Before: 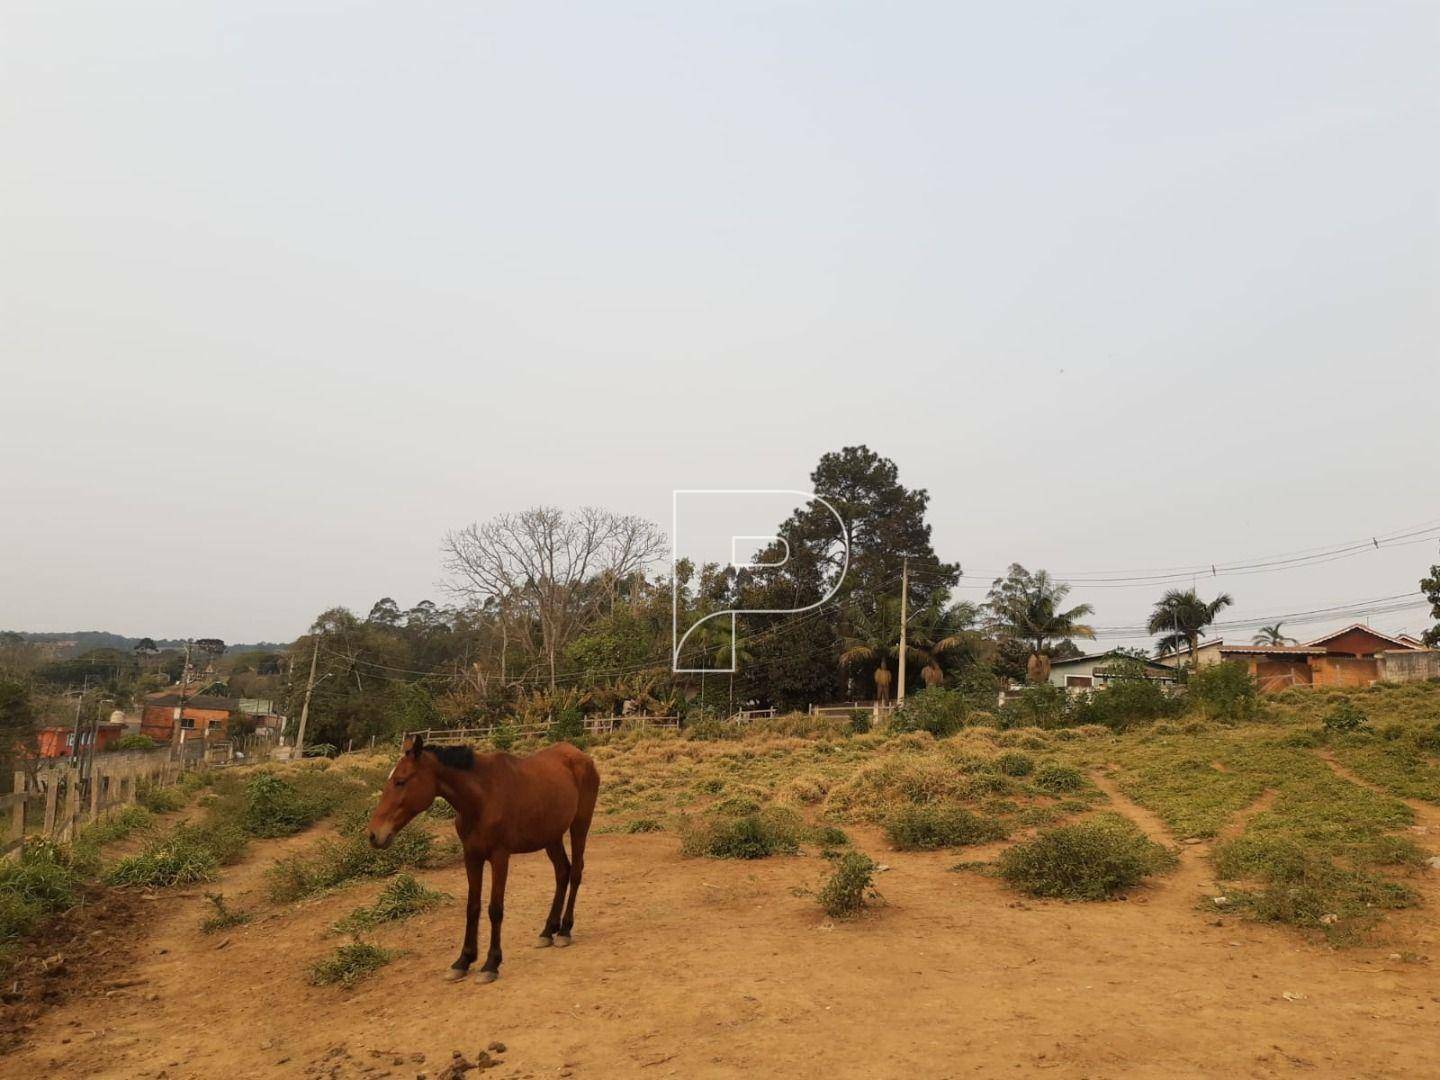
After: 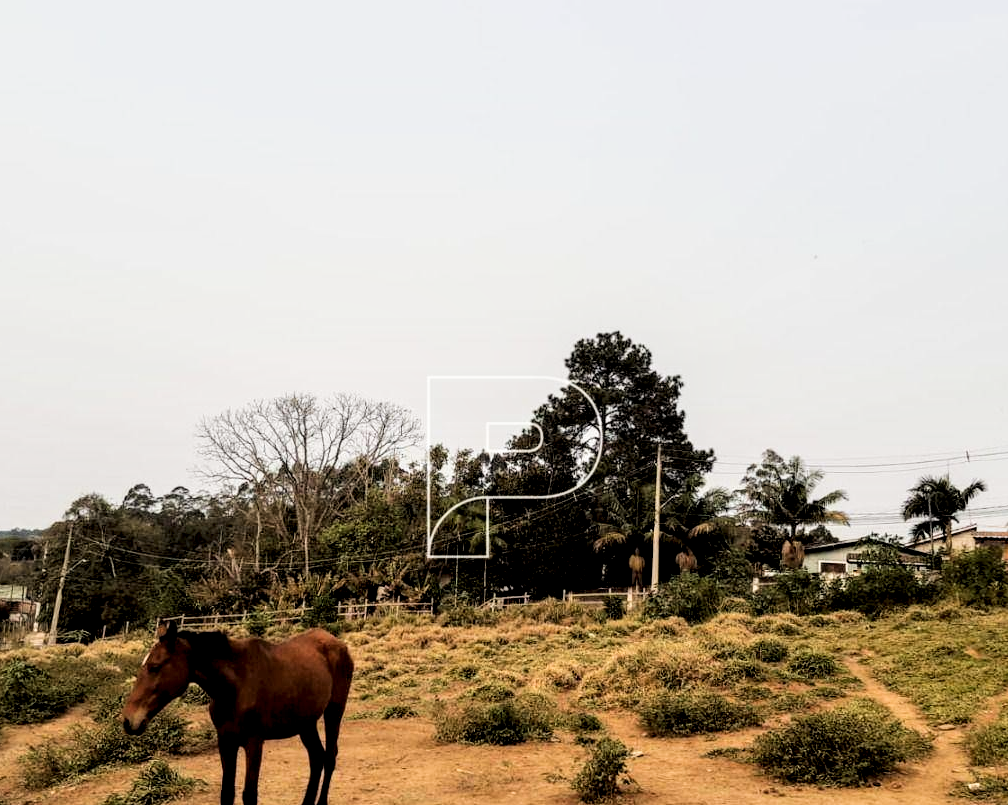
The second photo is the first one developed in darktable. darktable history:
crop and rotate: left 17.11%, top 10.714%, right 12.872%, bottom 14.724%
local contrast: detail 135%, midtone range 0.747
exposure: exposure 0.208 EV, compensate exposure bias true, compensate highlight preservation false
tone equalizer: -8 EV -0.379 EV, -7 EV -0.405 EV, -6 EV -0.361 EV, -5 EV -0.202 EV, -3 EV 0.211 EV, -2 EV 0.326 EV, -1 EV 0.388 EV, +0 EV 0.392 EV, edges refinement/feathering 500, mask exposure compensation -1.57 EV, preserve details no
filmic rgb: black relative exposure -5.15 EV, white relative exposure 3.51 EV, hardness 3.19, contrast 1.2, highlights saturation mix -29.18%
